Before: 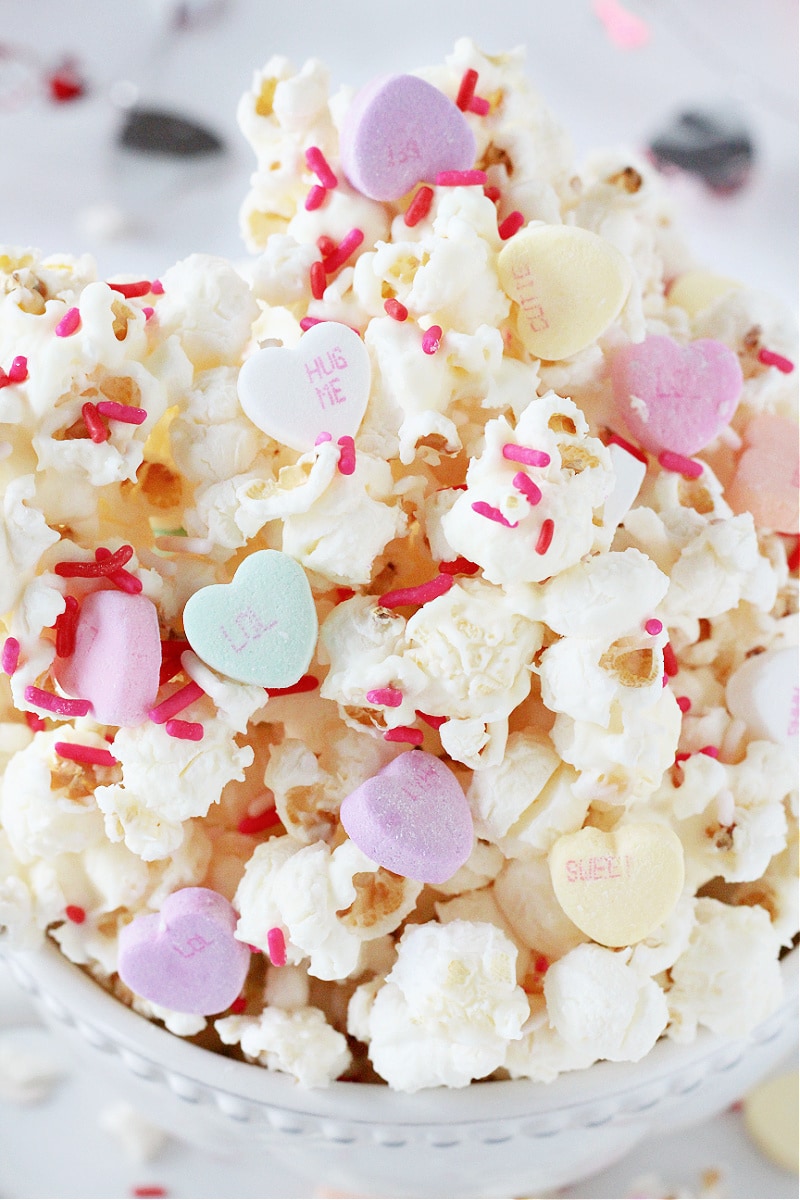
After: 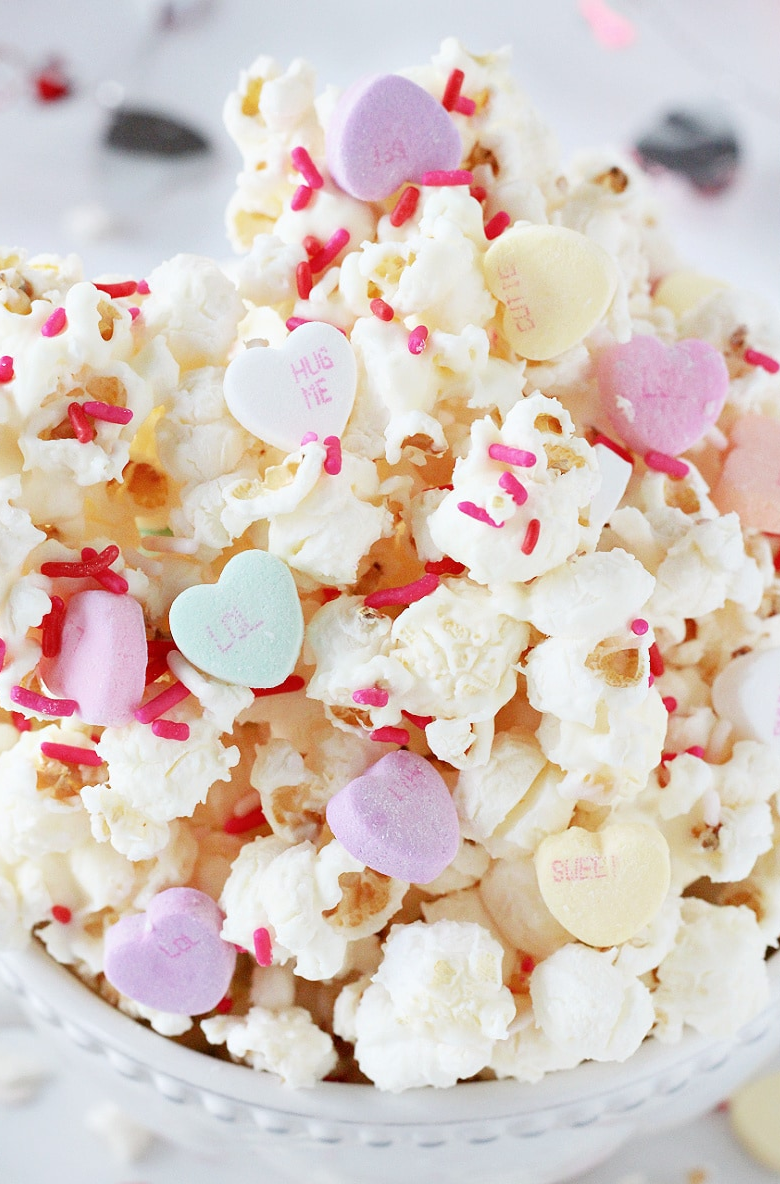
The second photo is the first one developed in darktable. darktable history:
exposure: compensate highlight preservation false
crop and rotate: left 1.774%, right 0.633%, bottom 1.28%
